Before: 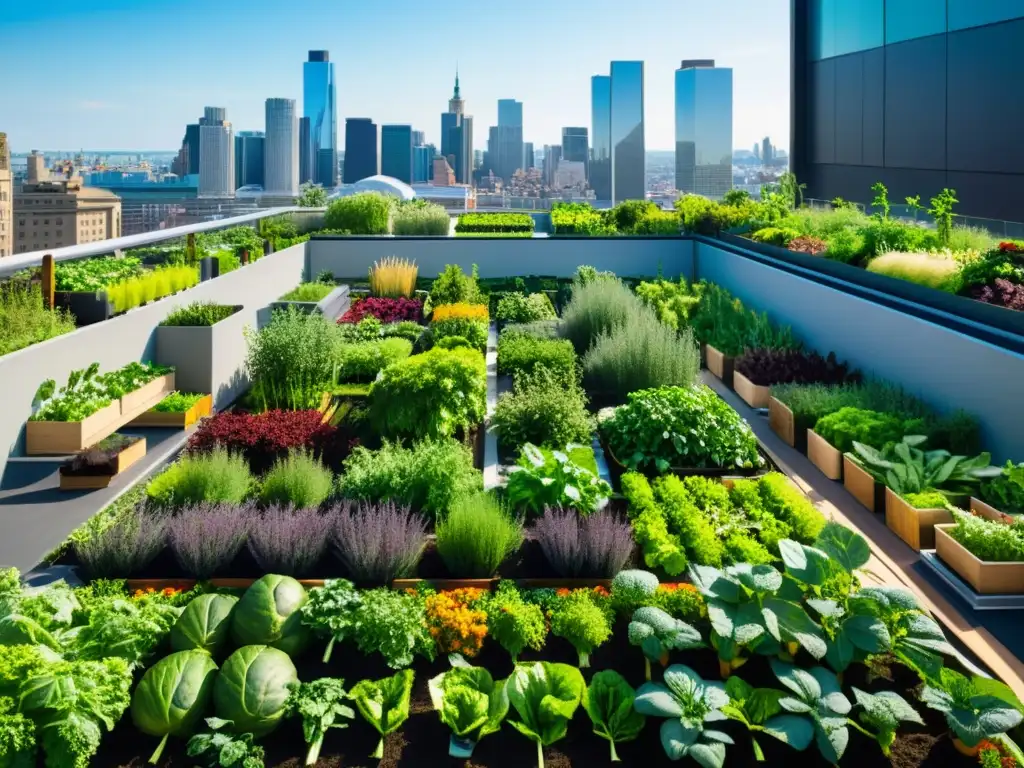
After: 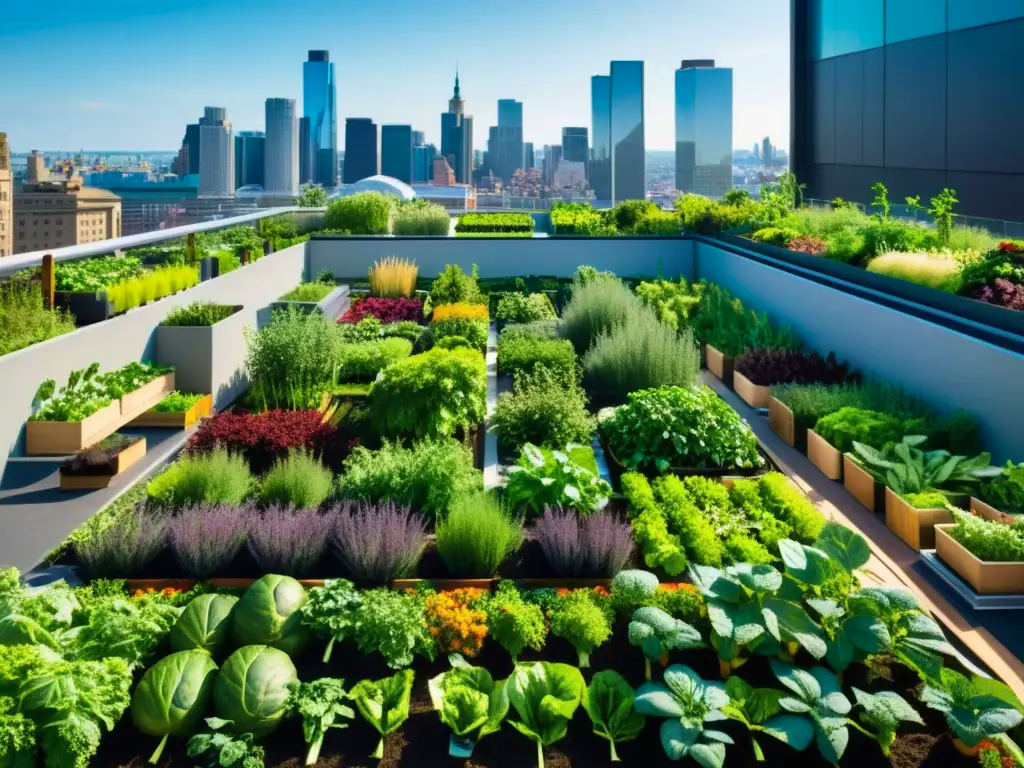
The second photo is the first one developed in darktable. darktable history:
shadows and highlights: radius 108.52, shadows 23.73, highlights -59.32, low approximation 0.01, soften with gaussian
velvia: on, module defaults
contrast equalizer: y [[0.5 ×4, 0.483, 0.43], [0.5 ×6], [0.5 ×6], [0 ×6], [0 ×6]]
